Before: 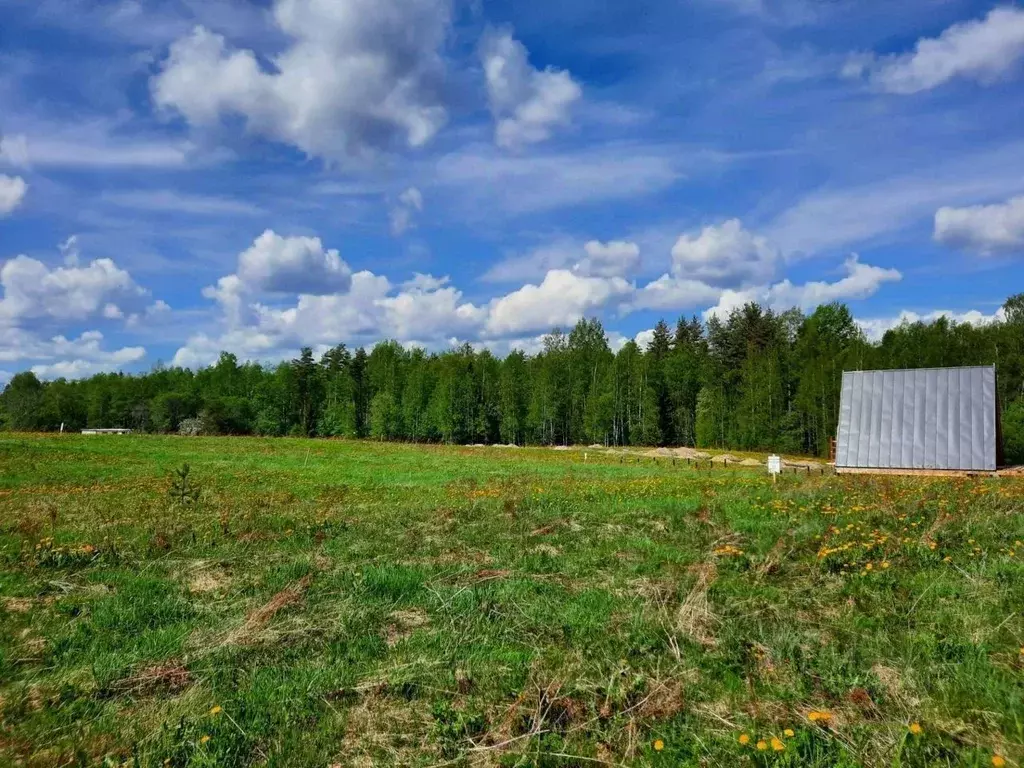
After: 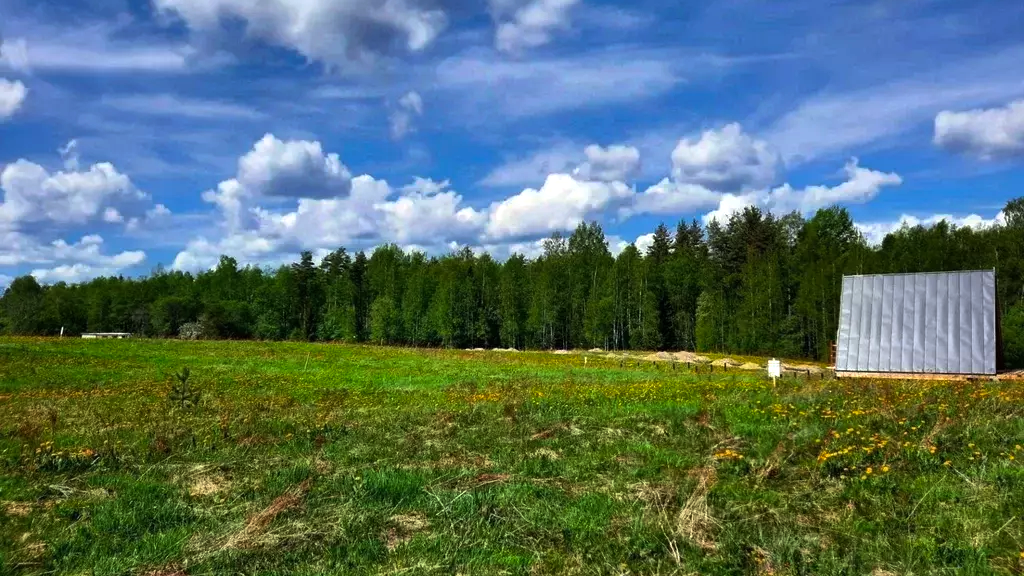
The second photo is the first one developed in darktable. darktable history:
color balance rgb: perceptual brilliance grading › highlights 14.29%, perceptual brilliance grading › mid-tones -5.92%, perceptual brilliance grading › shadows -26.83%, global vibrance 31.18%
crop and rotate: top 12.5%, bottom 12.5%
